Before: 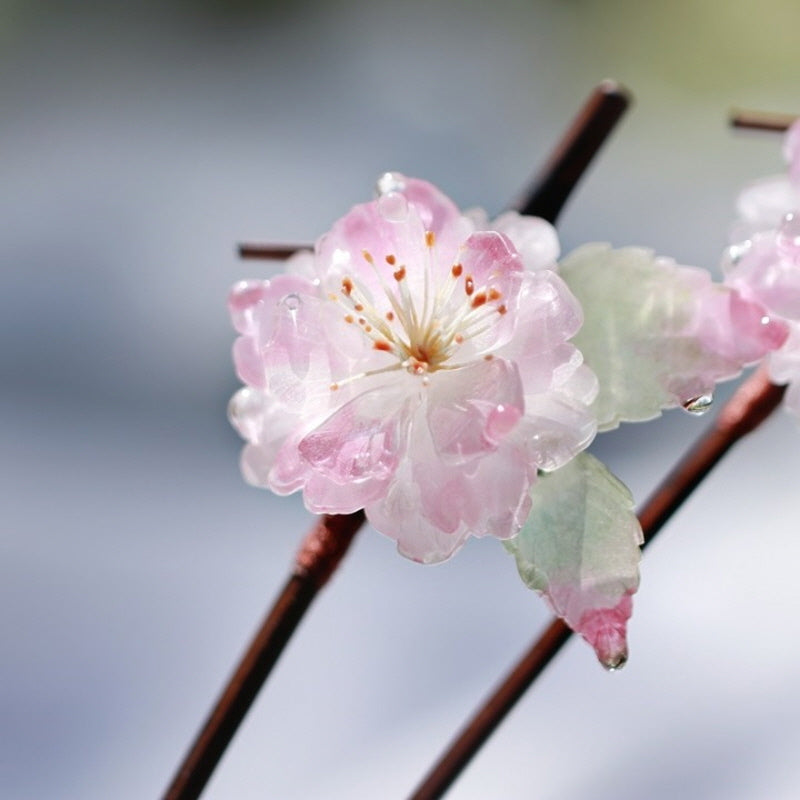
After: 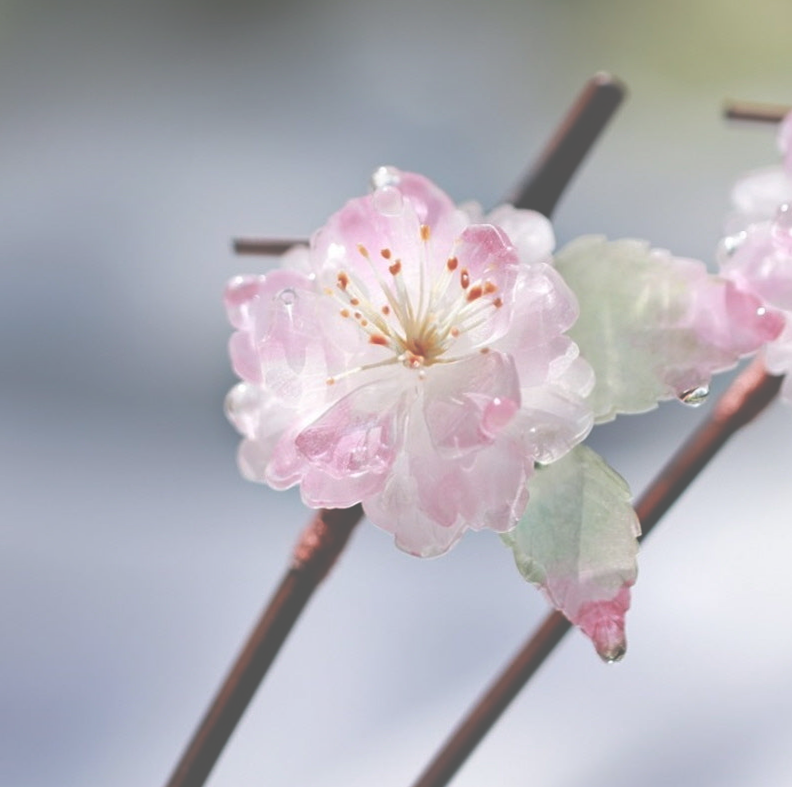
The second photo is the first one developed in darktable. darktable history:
rotate and perspective: rotation -0.45°, automatic cropping original format, crop left 0.008, crop right 0.992, crop top 0.012, crop bottom 0.988
exposure: black level correction -0.087, compensate highlight preservation false
